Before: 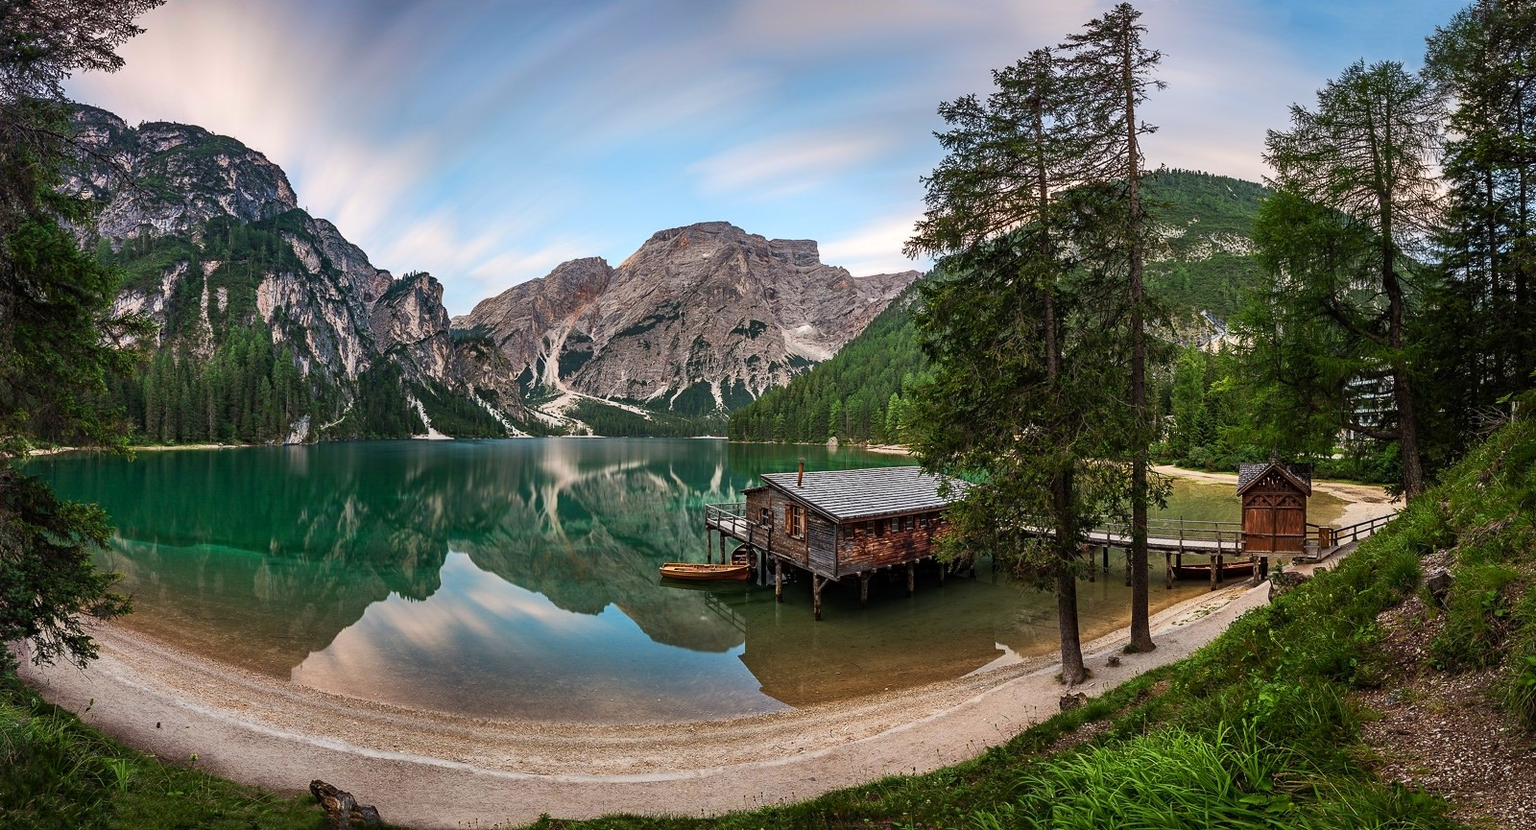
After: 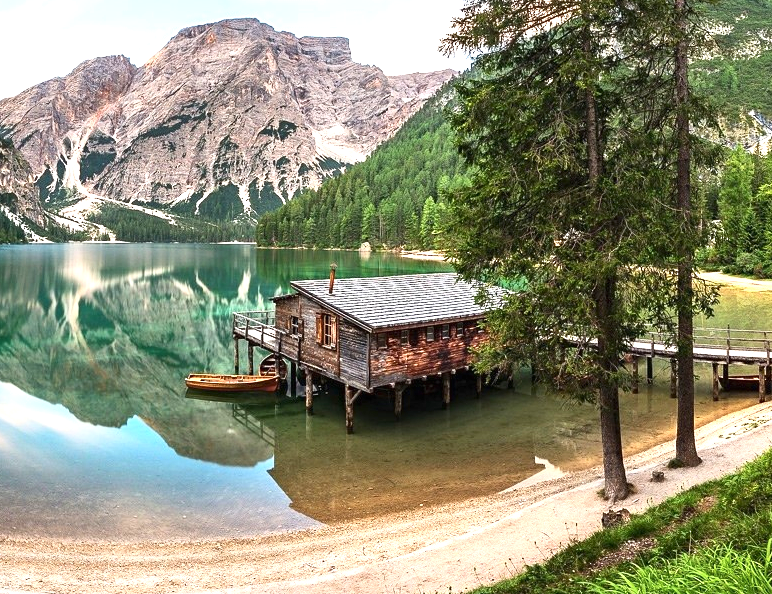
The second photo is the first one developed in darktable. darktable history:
exposure: black level correction 0, exposure 1.198 EV, compensate exposure bias true, compensate highlight preservation false
crop: left 31.379%, top 24.658%, right 20.326%, bottom 6.628%
contrast brightness saturation: contrast 0.15, brightness 0.05
